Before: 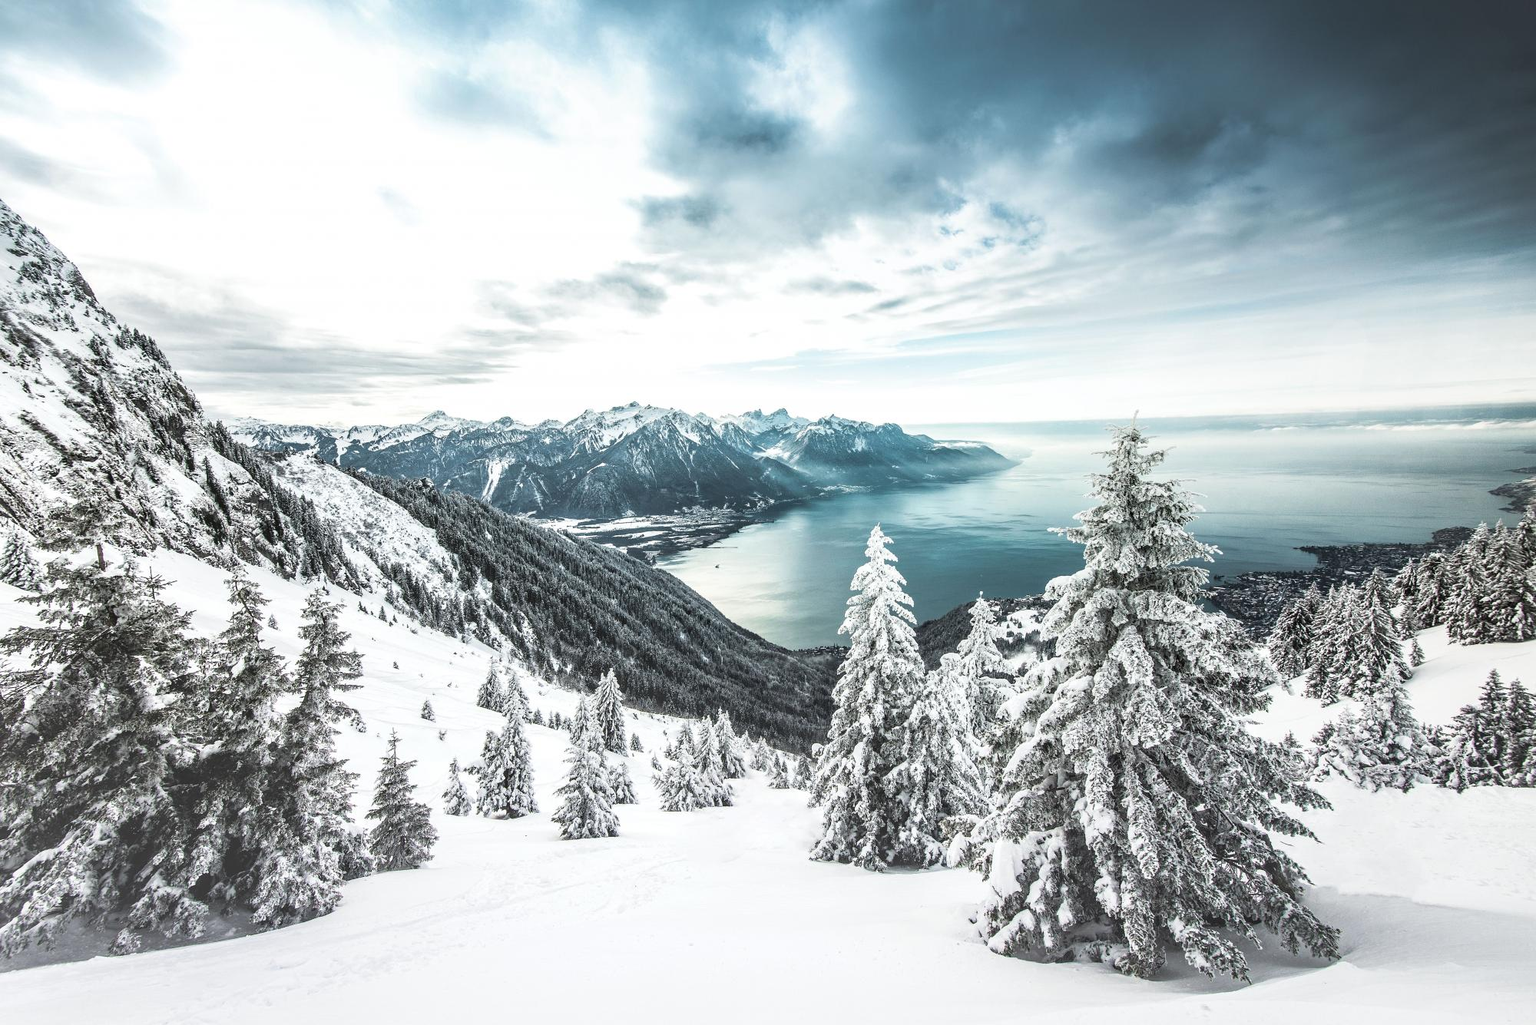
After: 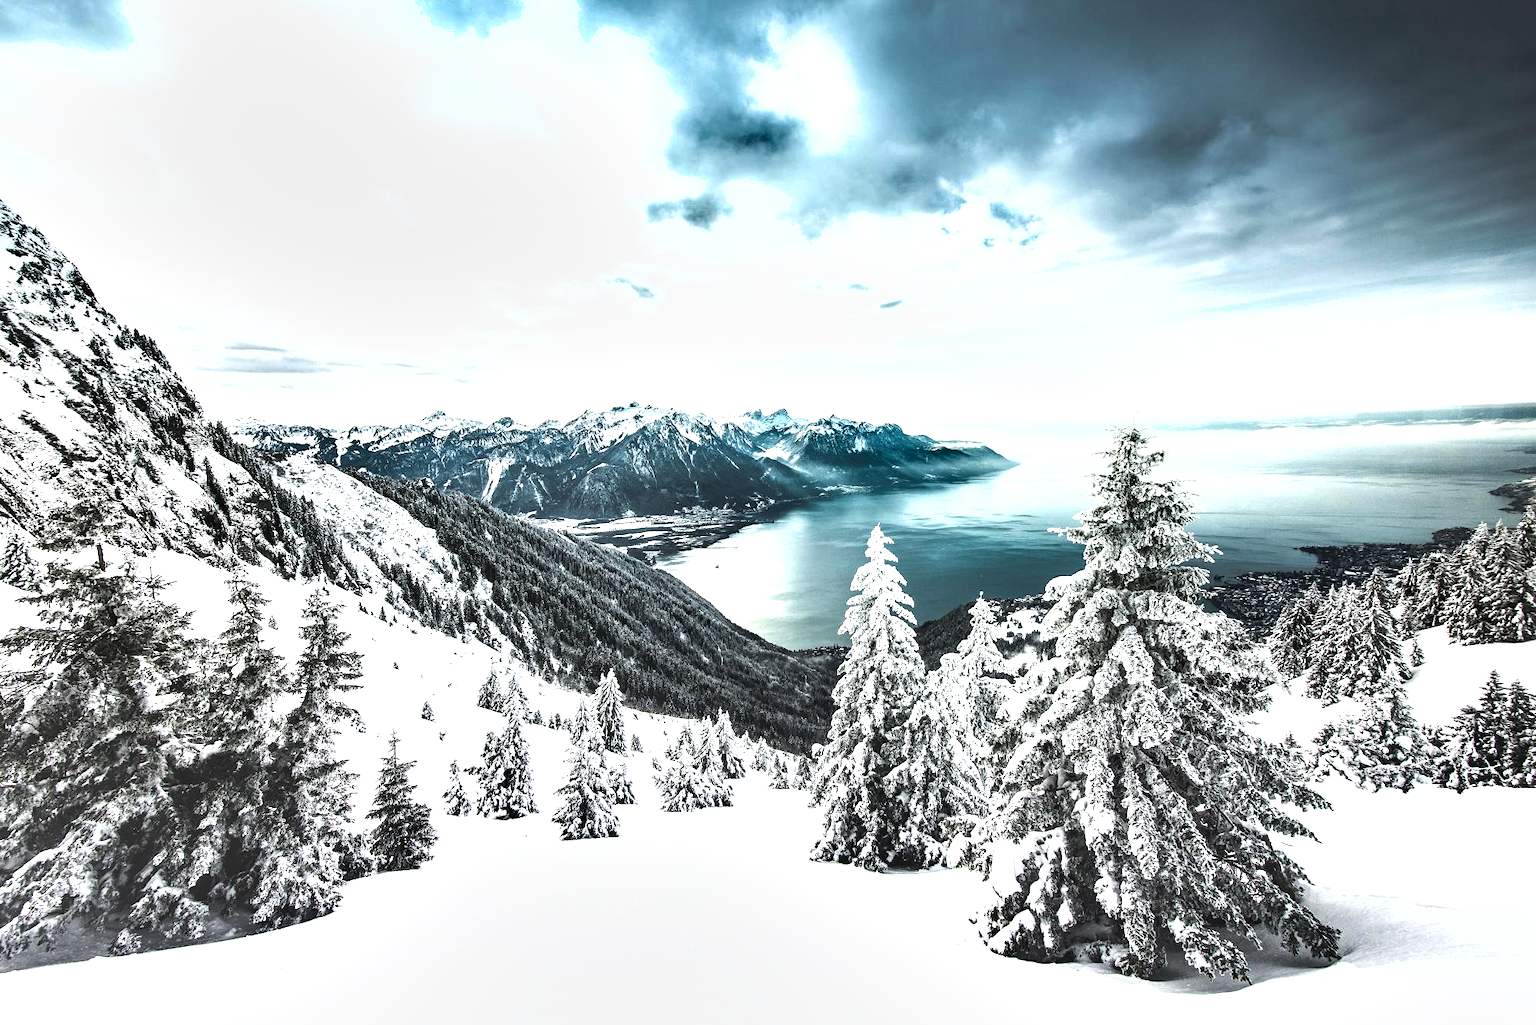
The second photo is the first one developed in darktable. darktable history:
tone equalizer: -8 EV -0.75 EV, -7 EV -0.7 EV, -6 EV -0.6 EV, -5 EV -0.4 EV, -3 EV 0.4 EV, -2 EV 0.6 EV, -1 EV 0.7 EV, +0 EV 0.75 EV, edges refinement/feathering 500, mask exposure compensation -1.57 EV, preserve details no
shadows and highlights: shadows 32.83, highlights -47.7, soften with gaussian
